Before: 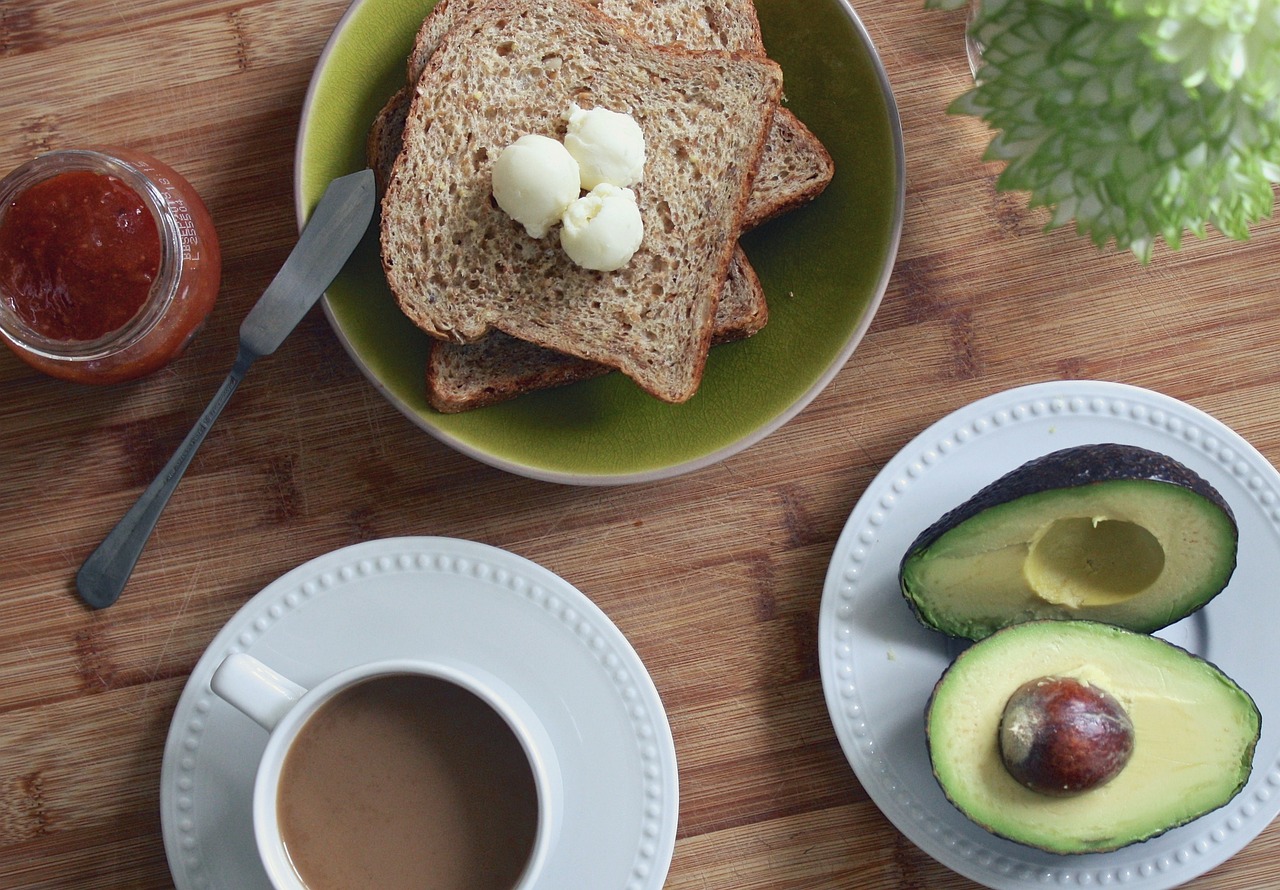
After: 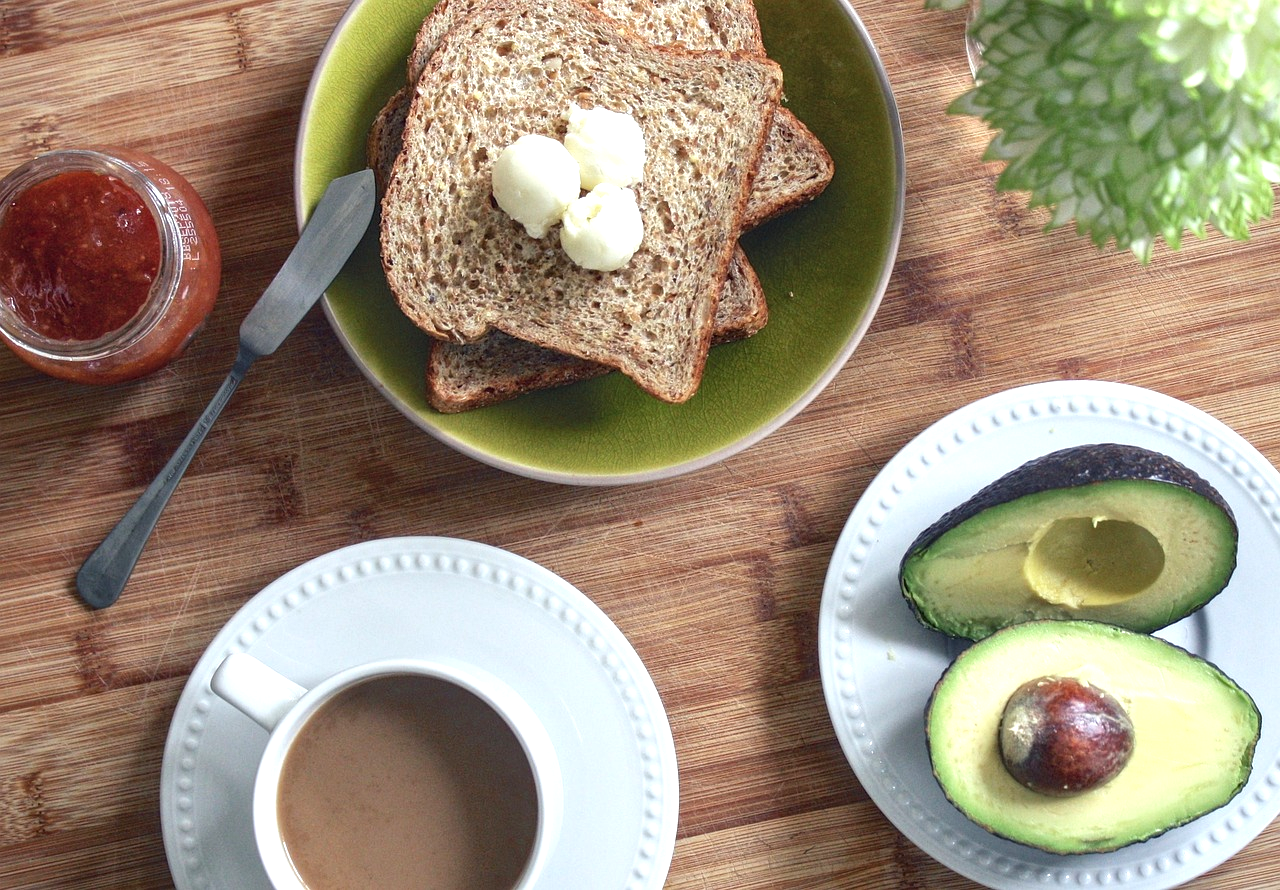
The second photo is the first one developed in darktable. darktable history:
exposure: exposure 0.64 EV, compensate highlight preservation false
local contrast: on, module defaults
